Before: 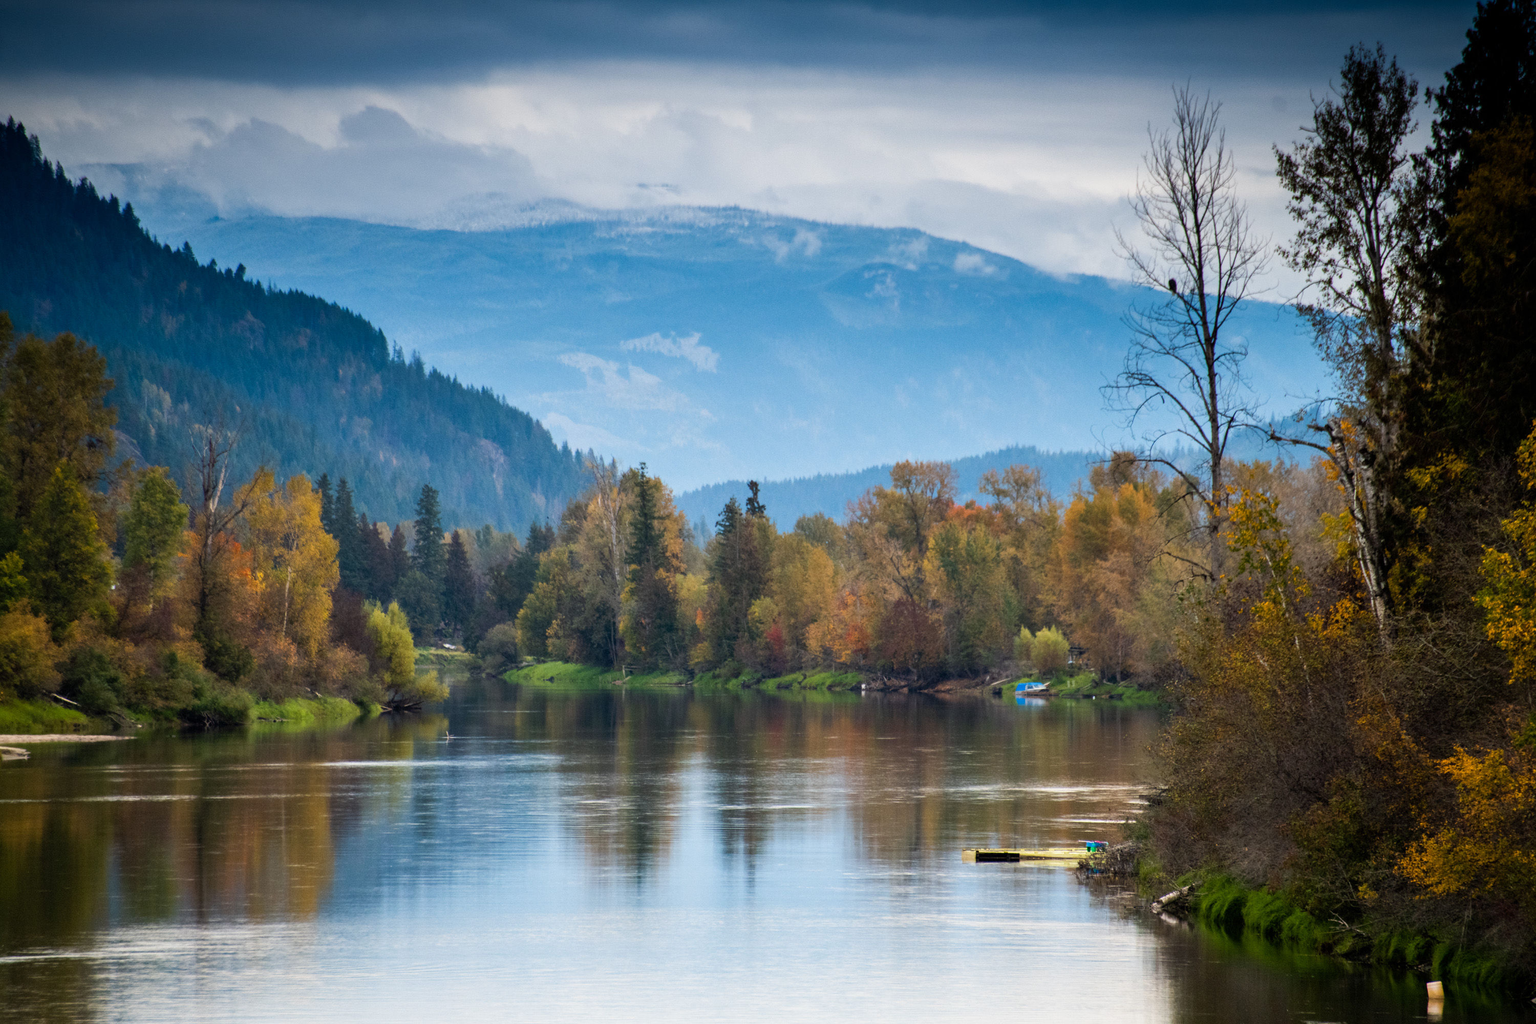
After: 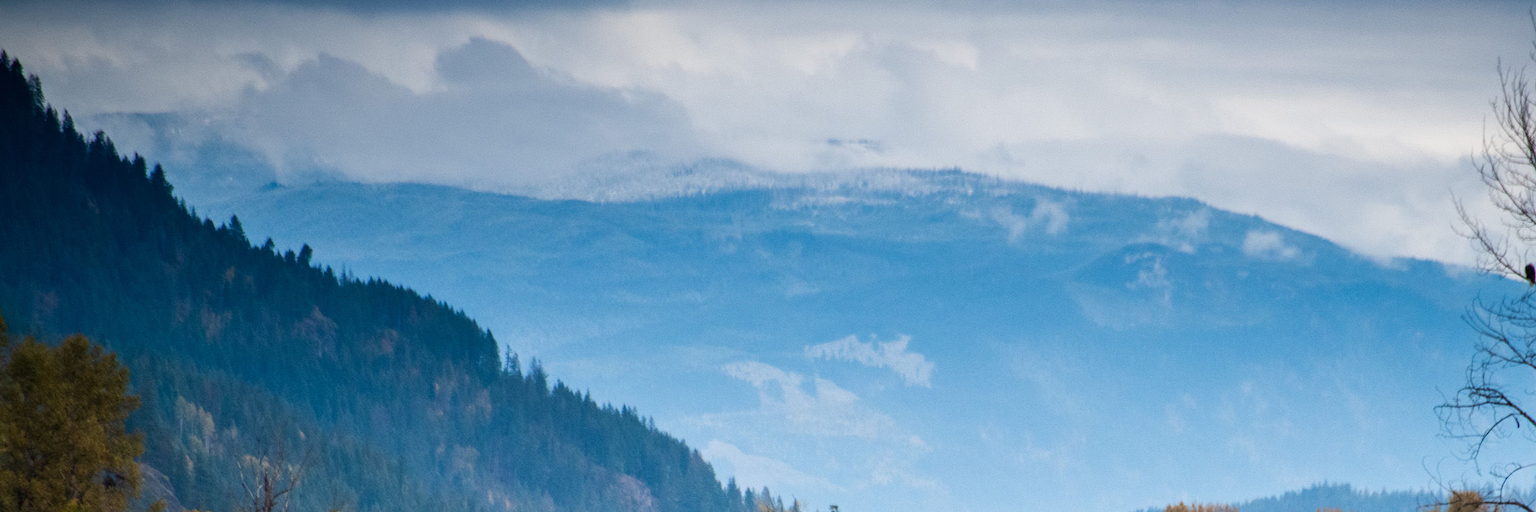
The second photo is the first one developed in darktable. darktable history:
crop: left 0.535%, top 7.64%, right 23.351%, bottom 54.293%
